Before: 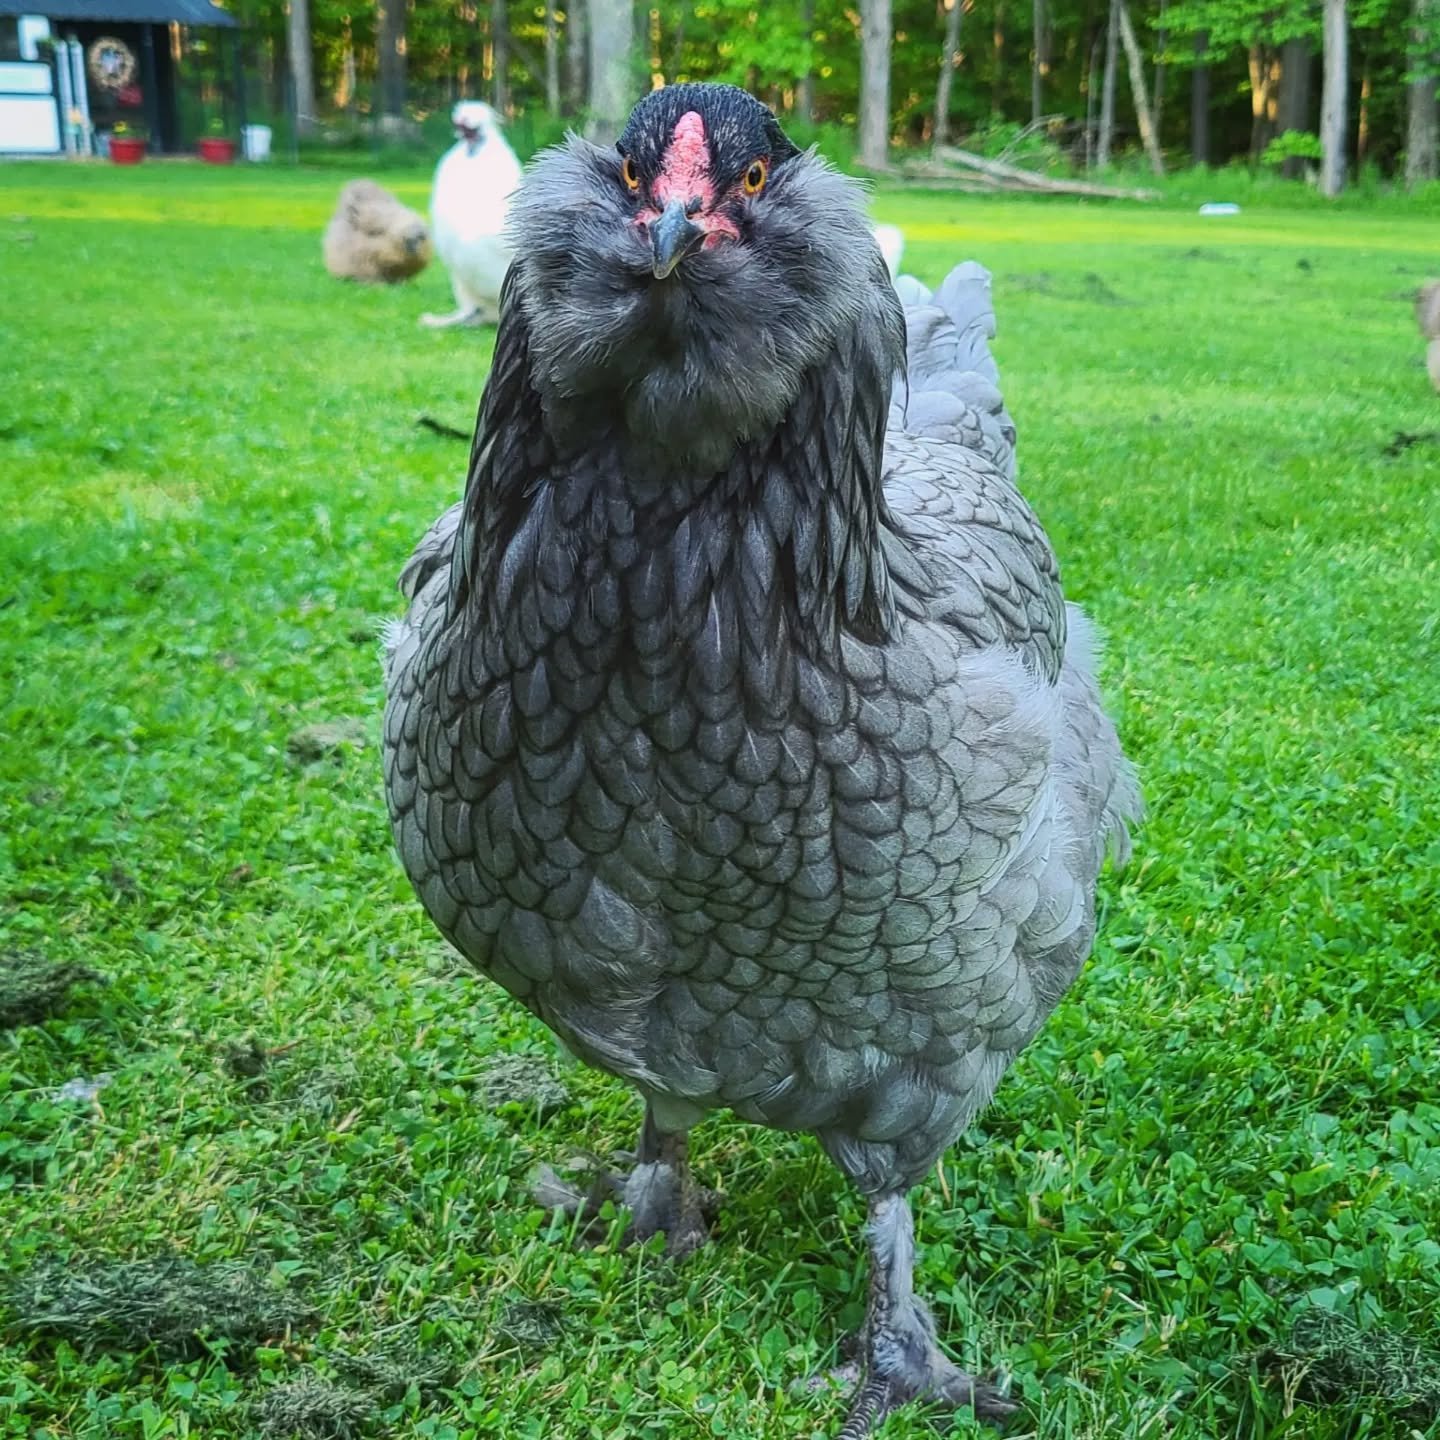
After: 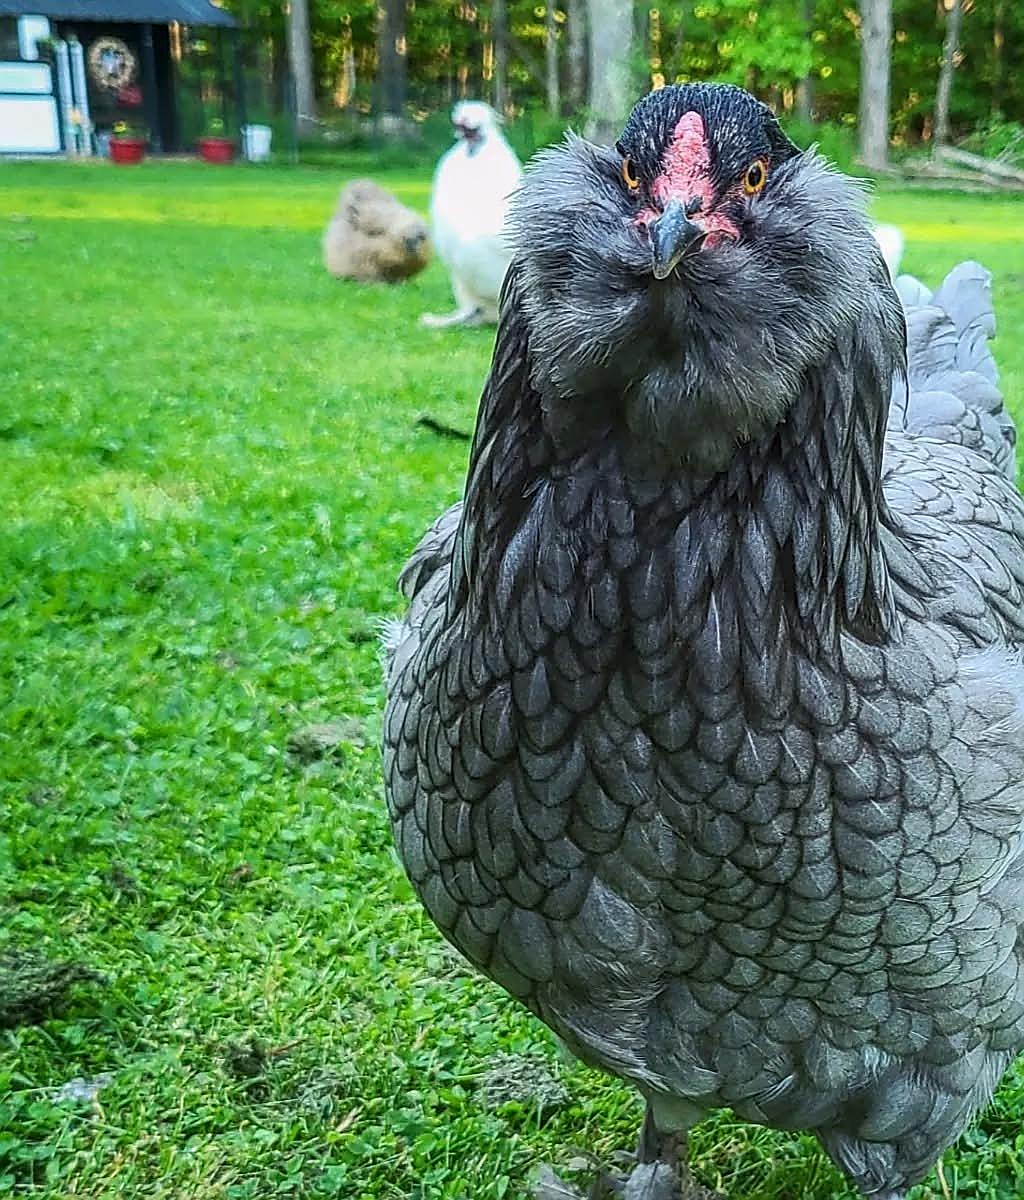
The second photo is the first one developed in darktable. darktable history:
sharpen: radius 1.4, amount 1.25, threshold 0.7
local contrast: on, module defaults
crop: right 28.885%, bottom 16.626%
white balance: red 0.978, blue 0.999
